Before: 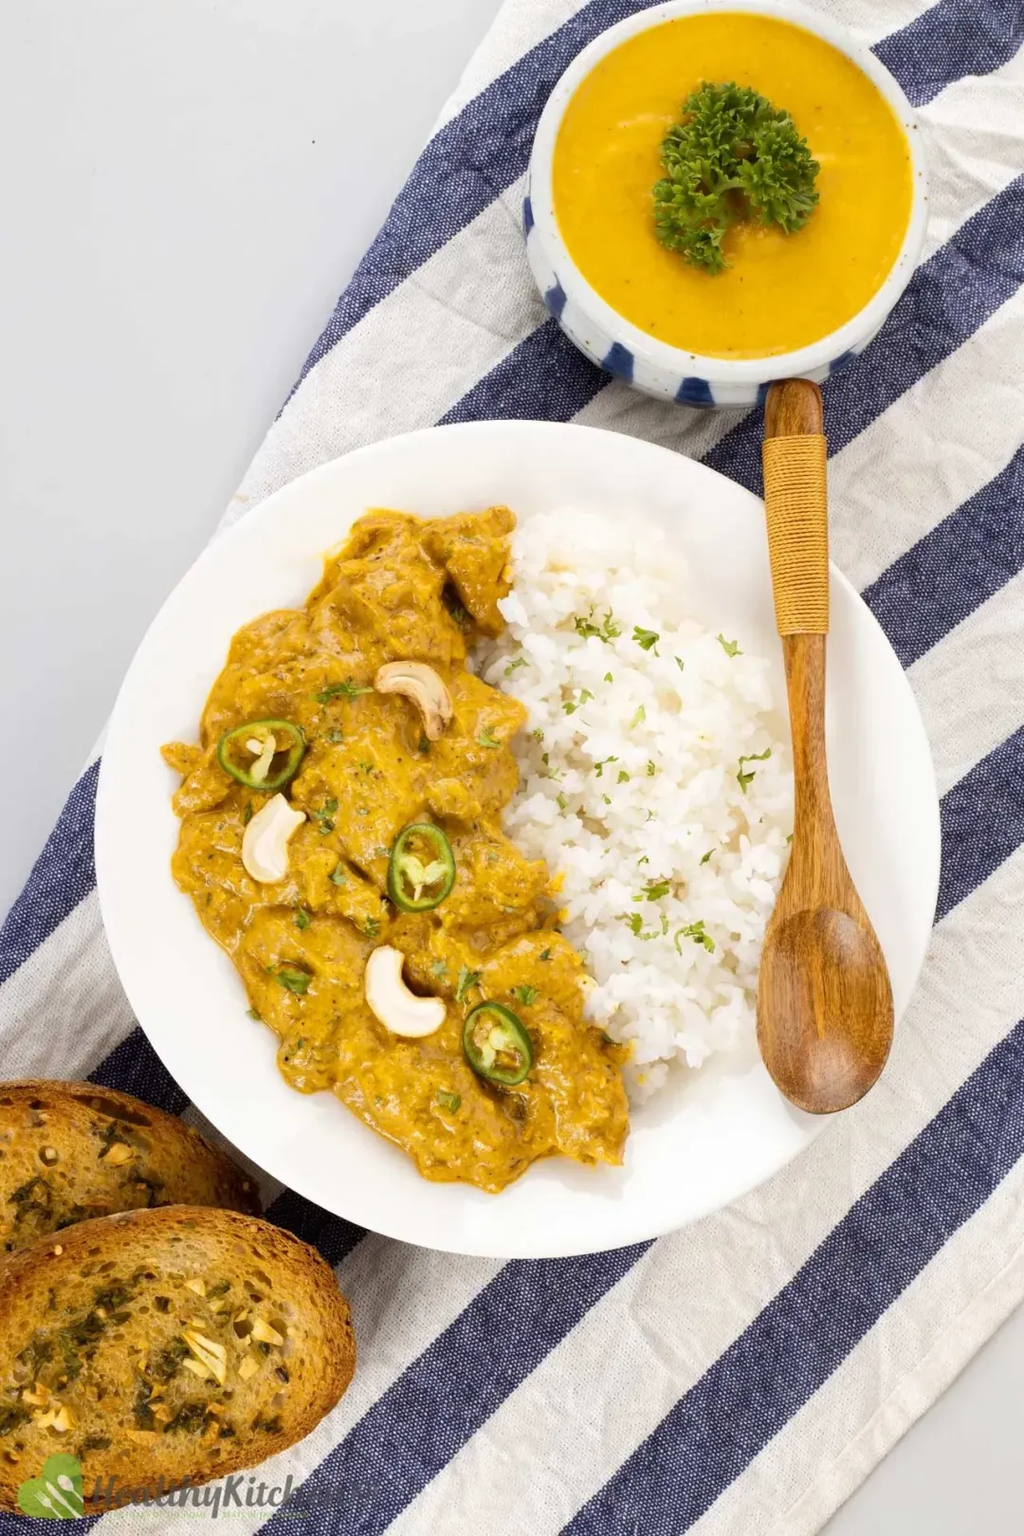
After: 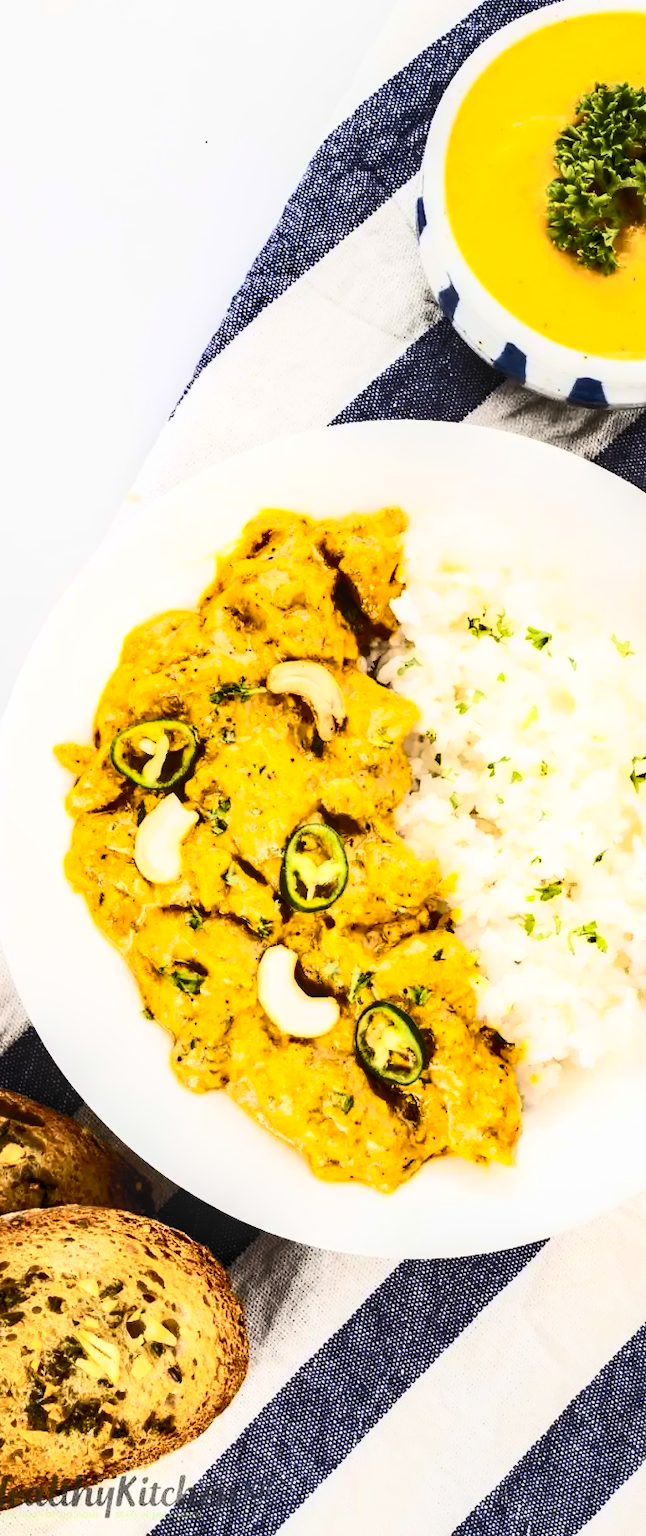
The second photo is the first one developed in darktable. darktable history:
contrast brightness saturation: contrast 0.635, brightness 0.341, saturation 0.148
filmic rgb: black relative exposure -12.72 EV, white relative exposure 2.81 EV, target black luminance 0%, hardness 8.53, latitude 69.57%, contrast 1.136, shadows ↔ highlights balance -1.12%
shadows and highlights: soften with gaussian
crop: left 10.511%, right 26.309%
local contrast: detail 130%
